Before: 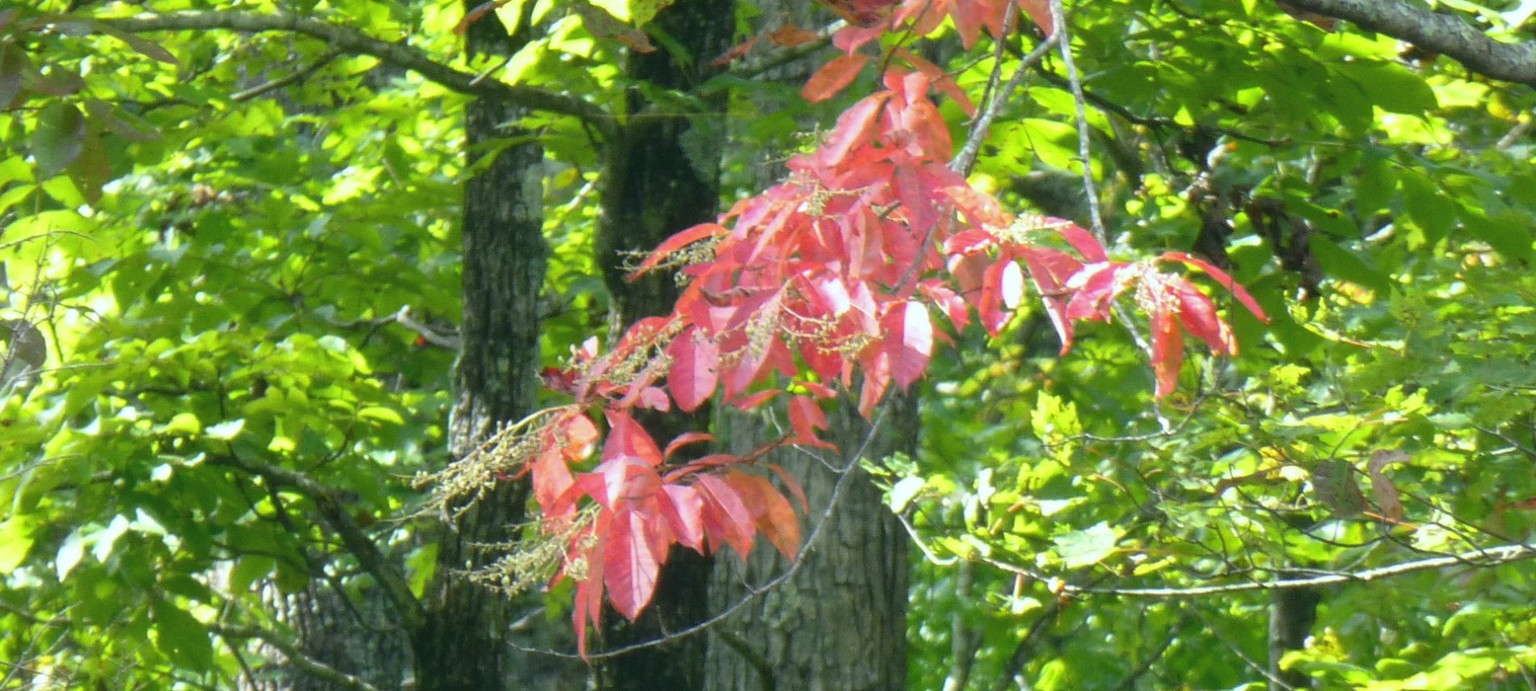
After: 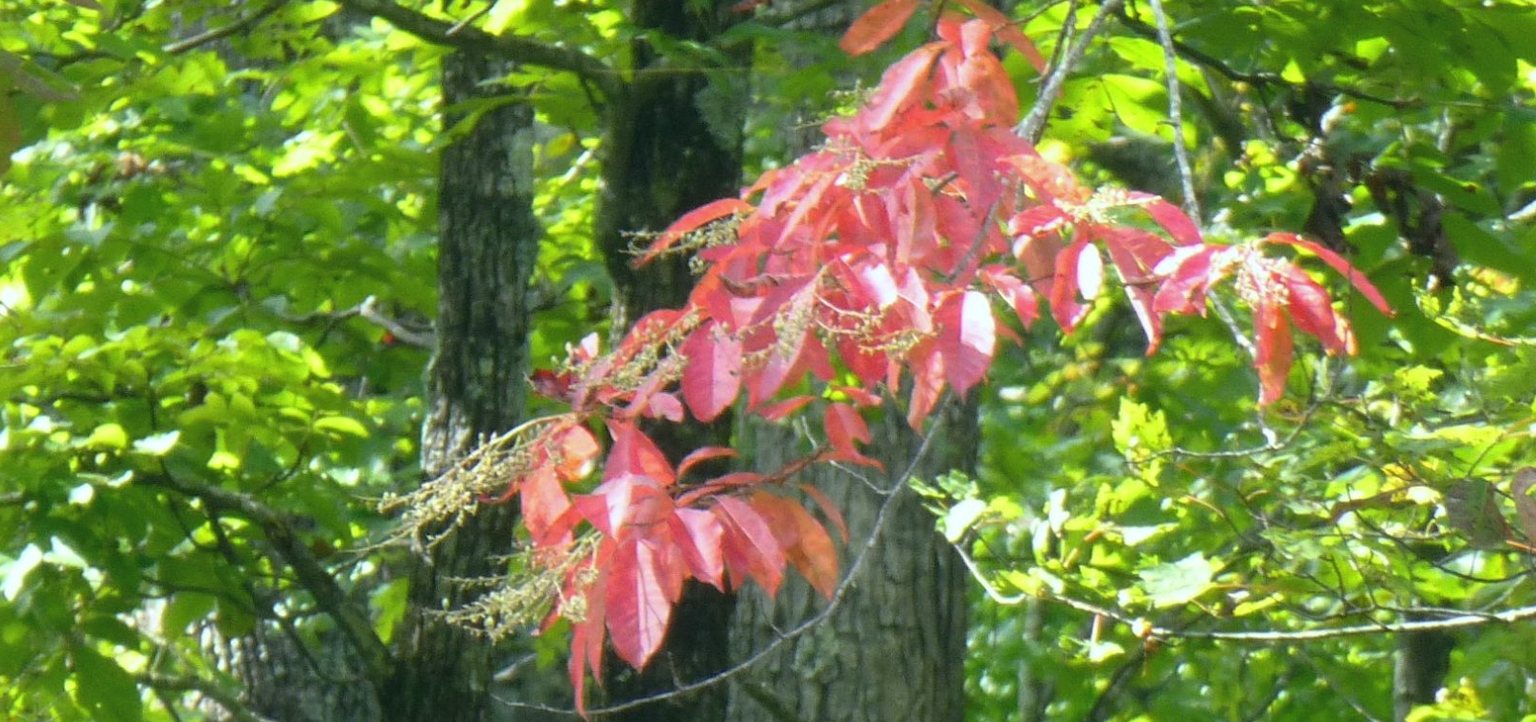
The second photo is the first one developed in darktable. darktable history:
crop: left 6.076%, top 8.134%, right 9.533%, bottom 3.582%
